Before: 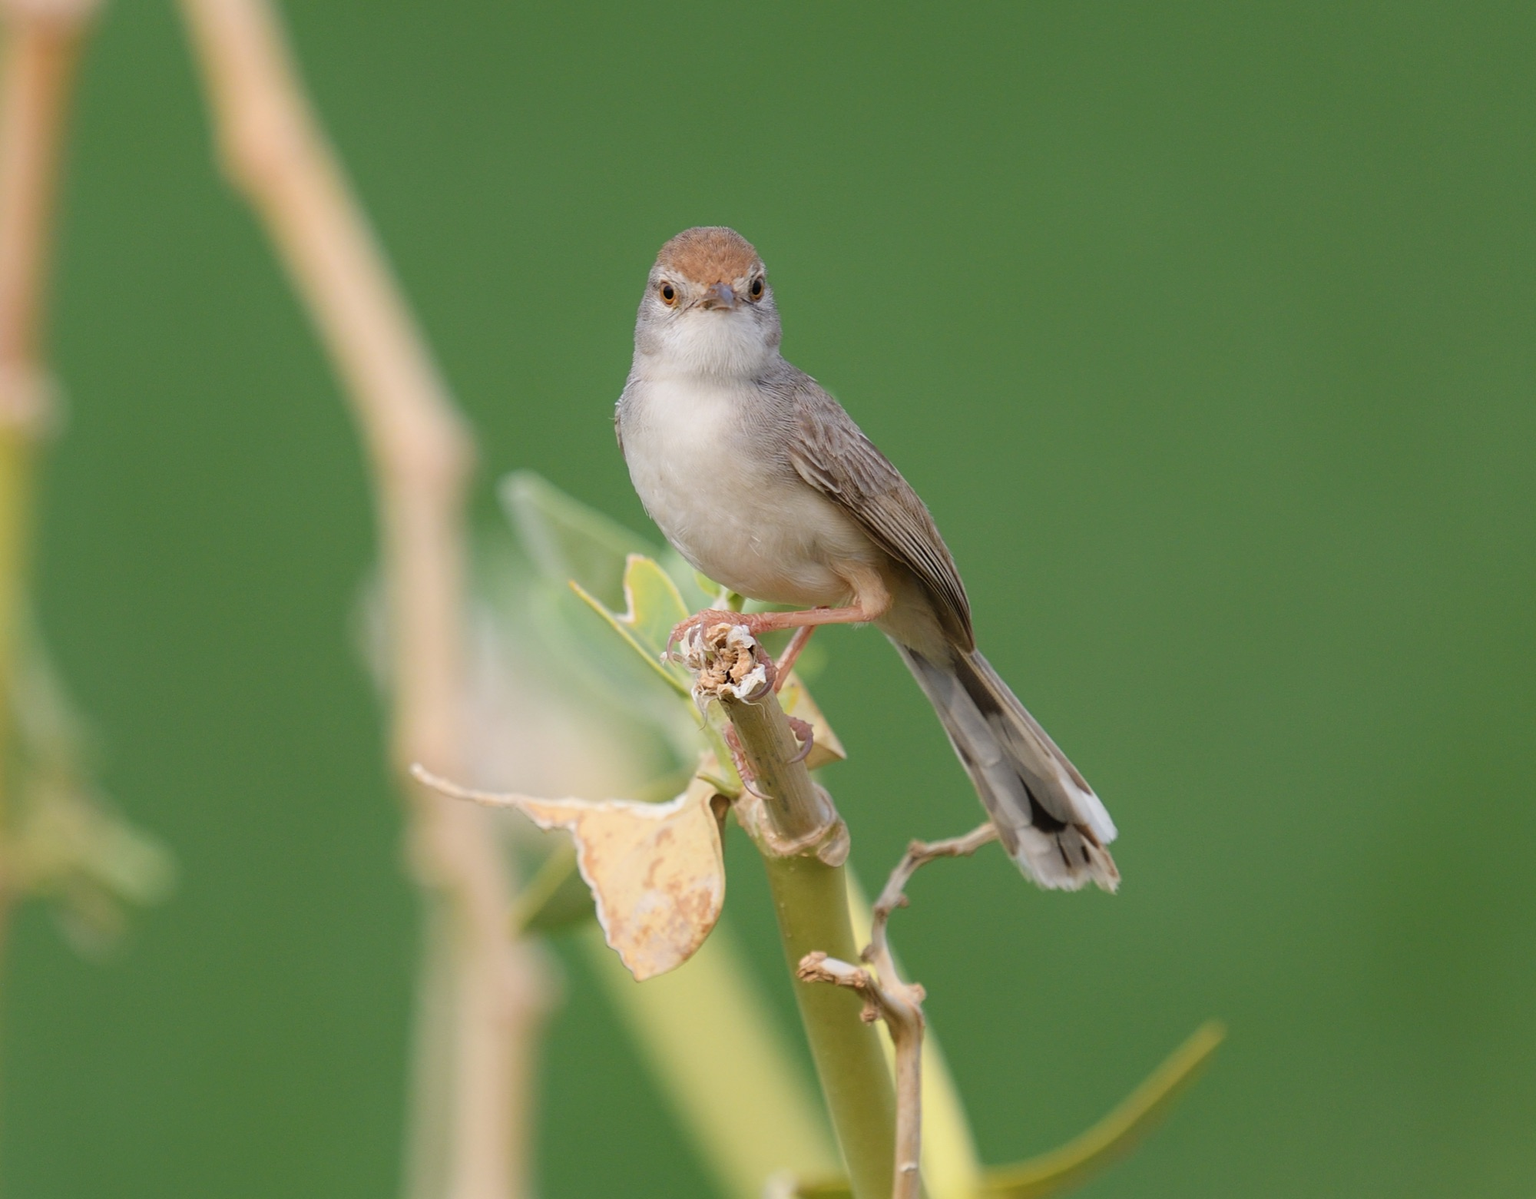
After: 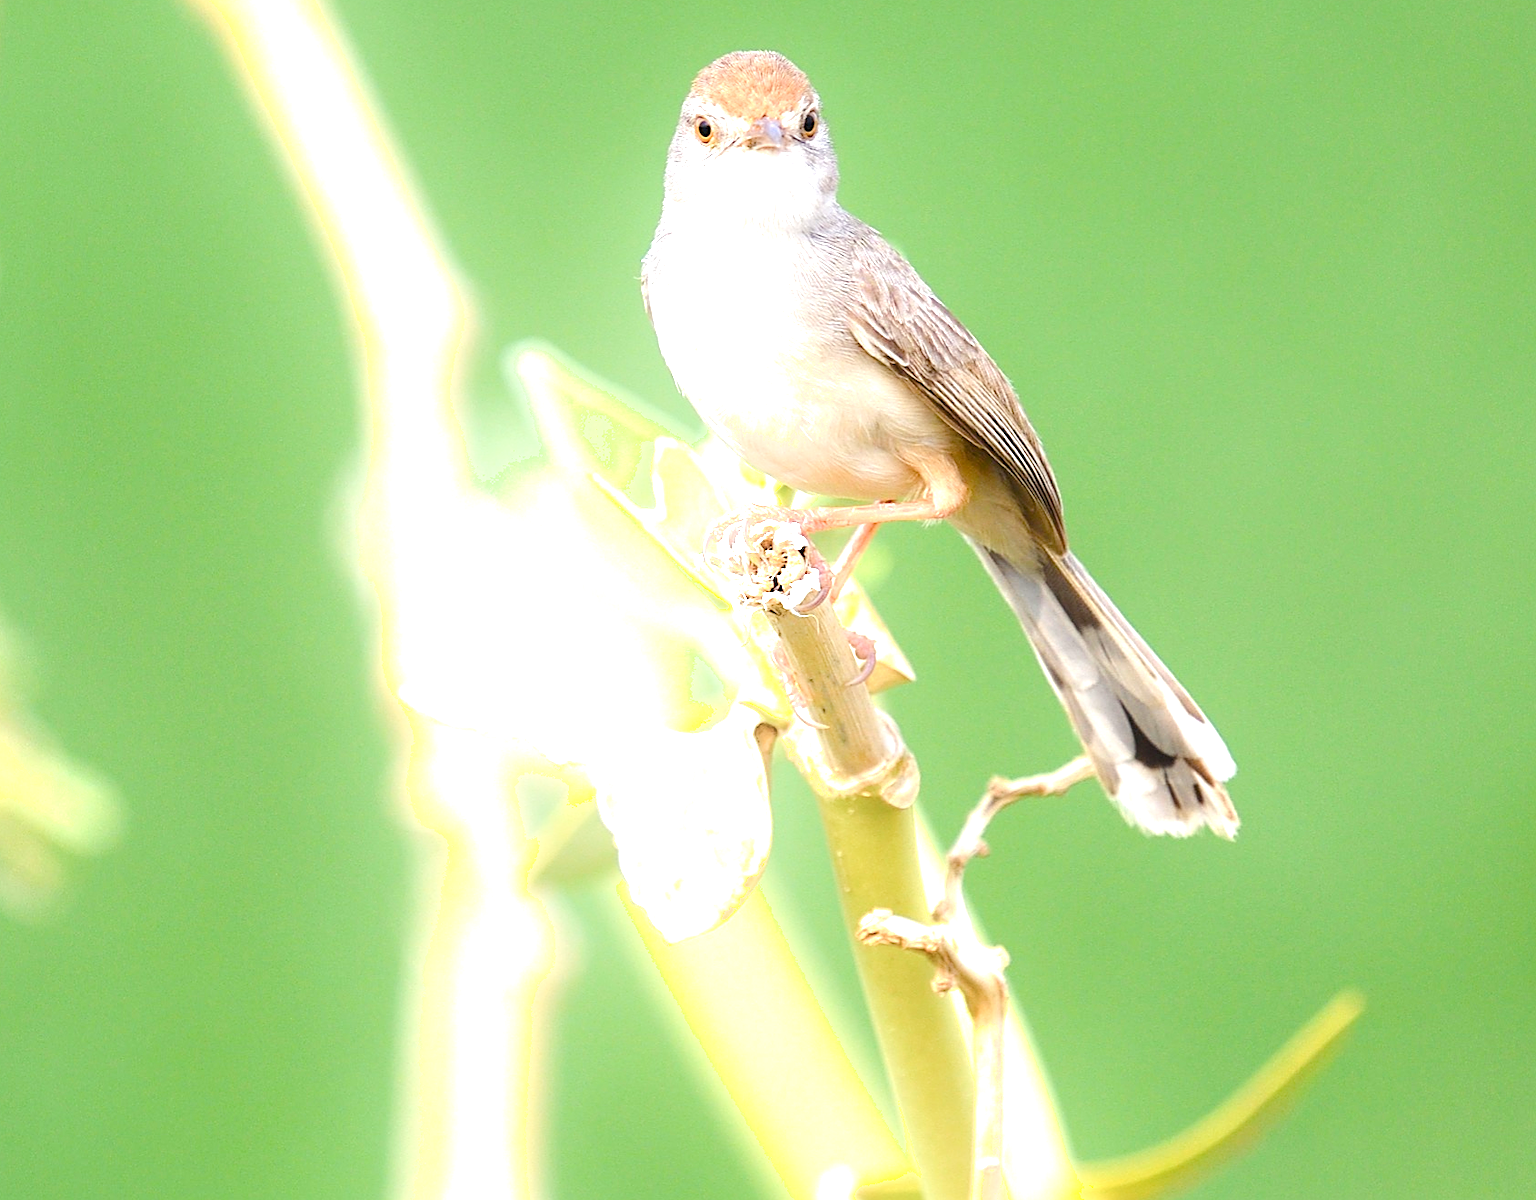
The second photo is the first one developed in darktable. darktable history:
sharpen: on, module defaults
crop and rotate: left 4.78%, top 15.354%, right 10.673%
shadows and highlights: shadows -68.72, highlights 36.04, highlights color adjustment 0.573%, soften with gaussian
exposure: black level correction 0, exposure 1 EV, compensate highlight preservation false
color balance rgb: shadows lift › chroma 3.249%, shadows lift › hue 281.19°, perceptual saturation grading › global saturation 19.938%, perceptual saturation grading › highlights -25.492%, perceptual saturation grading › shadows 49.823%, perceptual brilliance grading › global brilliance 18.131%
